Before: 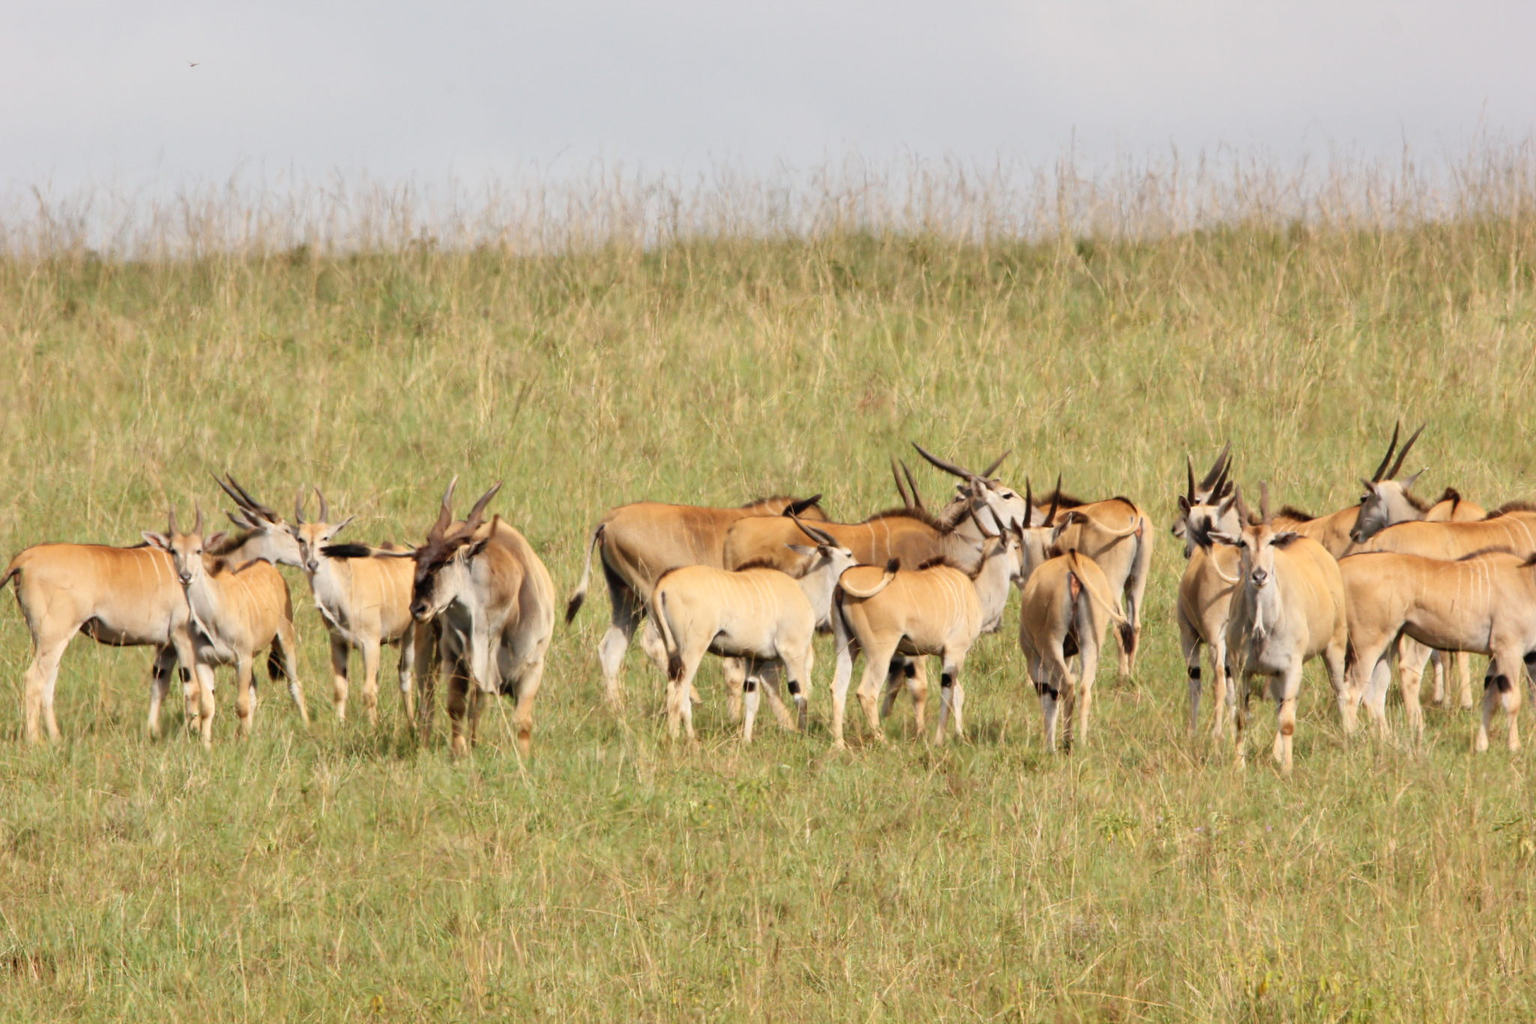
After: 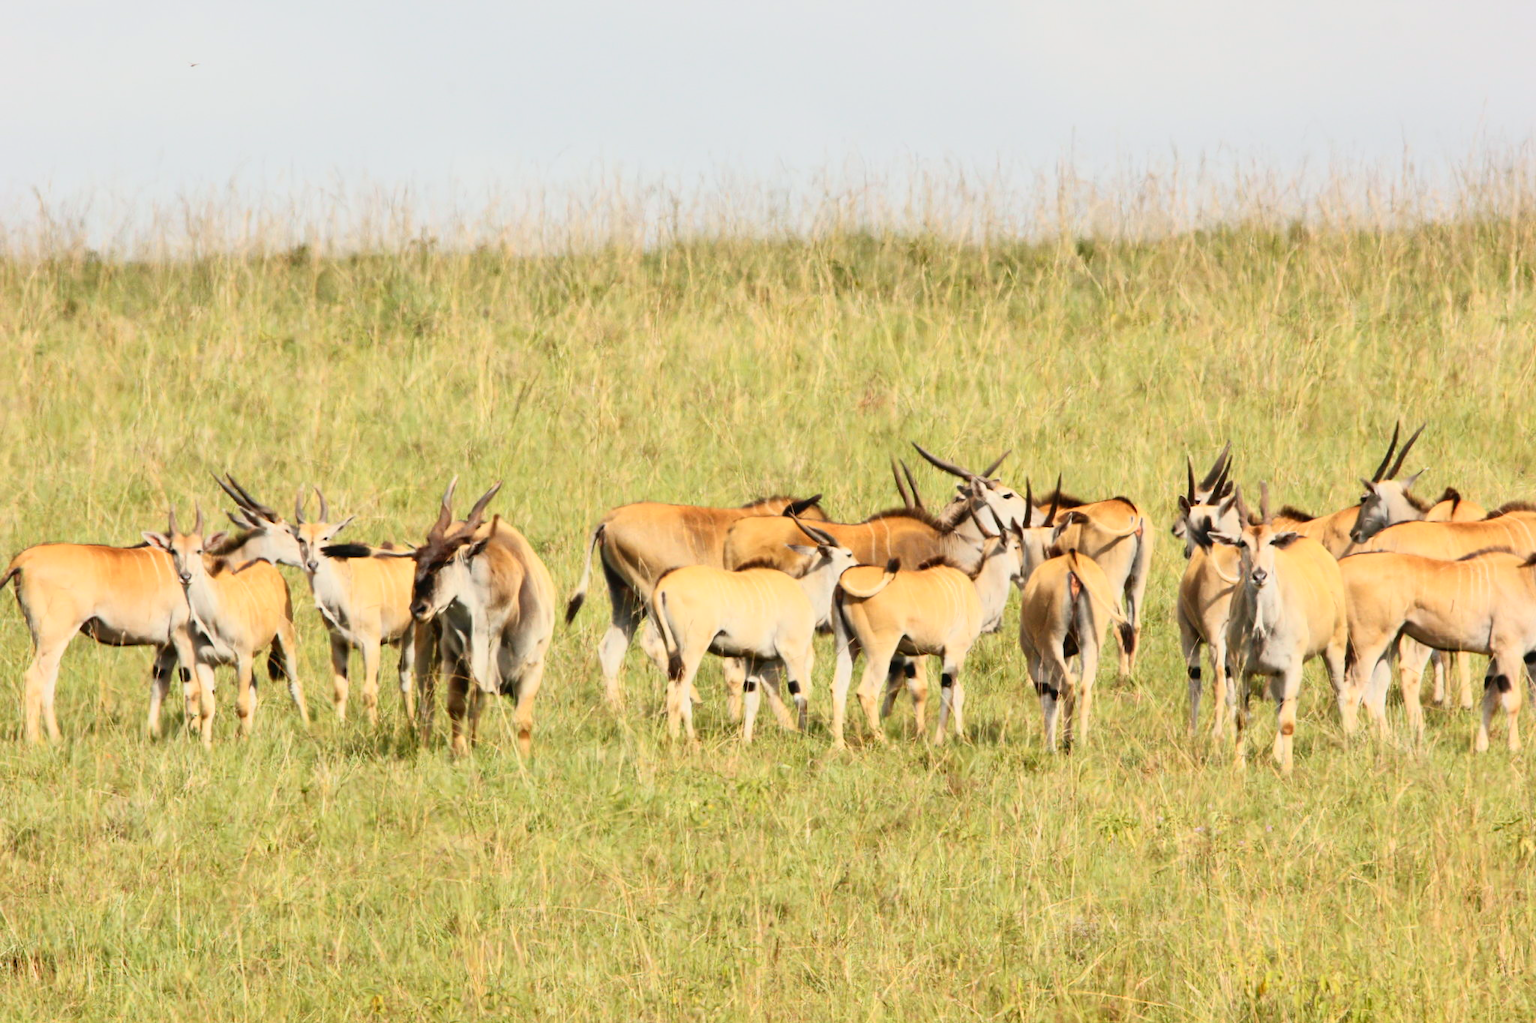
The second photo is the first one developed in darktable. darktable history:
tone curve: curves: ch0 [(0, 0.03) (0.037, 0.045) (0.123, 0.123) (0.19, 0.186) (0.277, 0.279) (0.474, 0.517) (0.584, 0.664) (0.678, 0.777) (0.875, 0.92) (1, 0.965)]; ch1 [(0, 0) (0.243, 0.245) (0.402, 0.41) (0.493, 0.487) (0.508, 0.503) (0.531, 0.532) (0.551, 0.556) (0.637, 0.671) (0.694, 0.732) (1, 1)]; ch2 [(0, 0) (0.249, 0.216) (0.356, 0.329) (0.424, 0.442) (0.476, 0.477) (0.498, 0.503) (0.517, 0.524) (0.532, 0.547) (0.562, 0.576) (0.614, 0.644) (0.706, 0.748) (0.808, 0.809) (0.991, 0.968)], color space Lab, independent channels, preserve colors none
